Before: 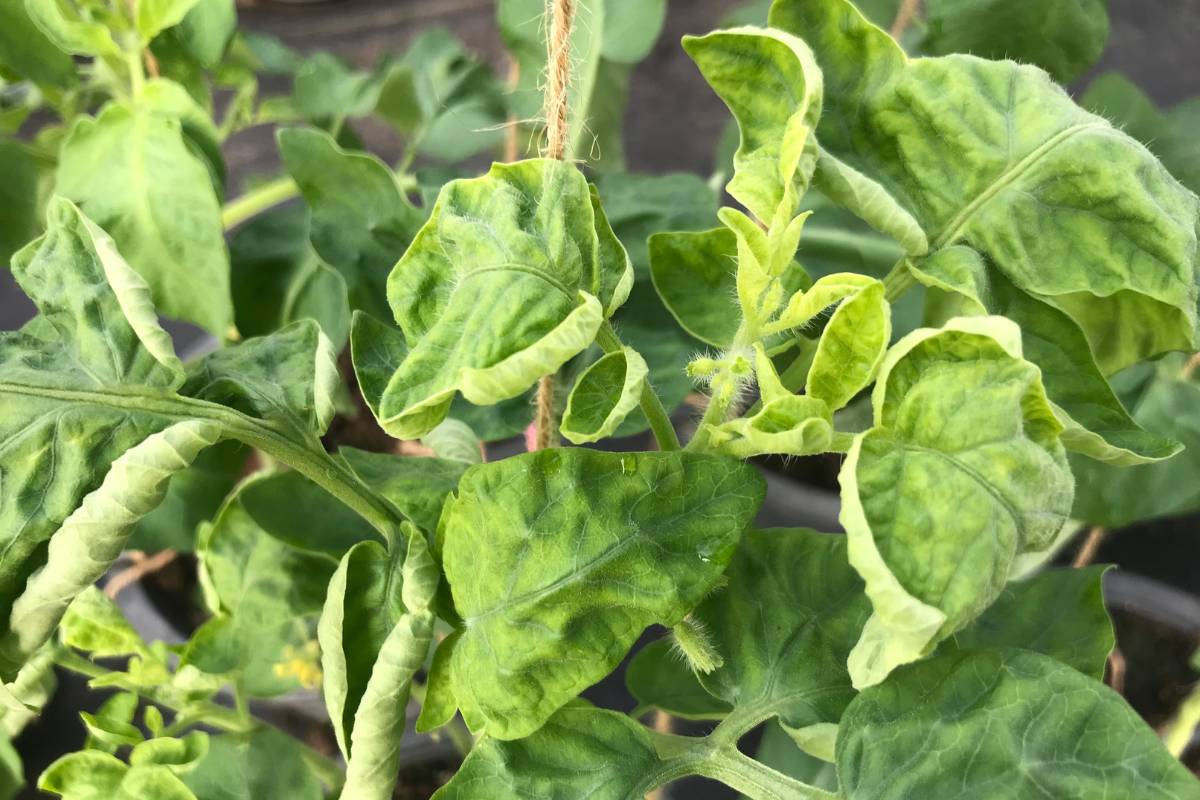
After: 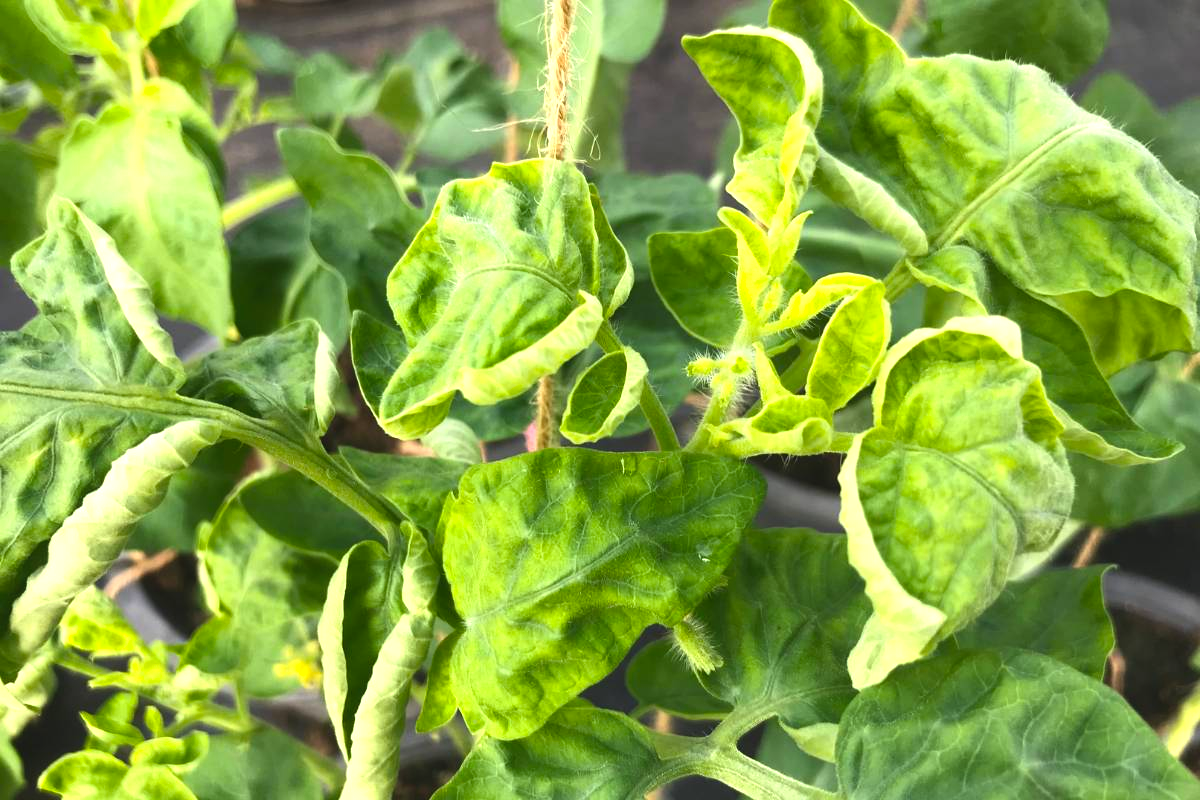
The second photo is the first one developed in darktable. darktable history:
color balance rgb: power › luminance -3.591%, power › hue 142.44°, global offset › luminance 0.482%, perceptual saturation grading › global saturation 19.521%, perceptual brilliance grading › global brilliance 12.155%
